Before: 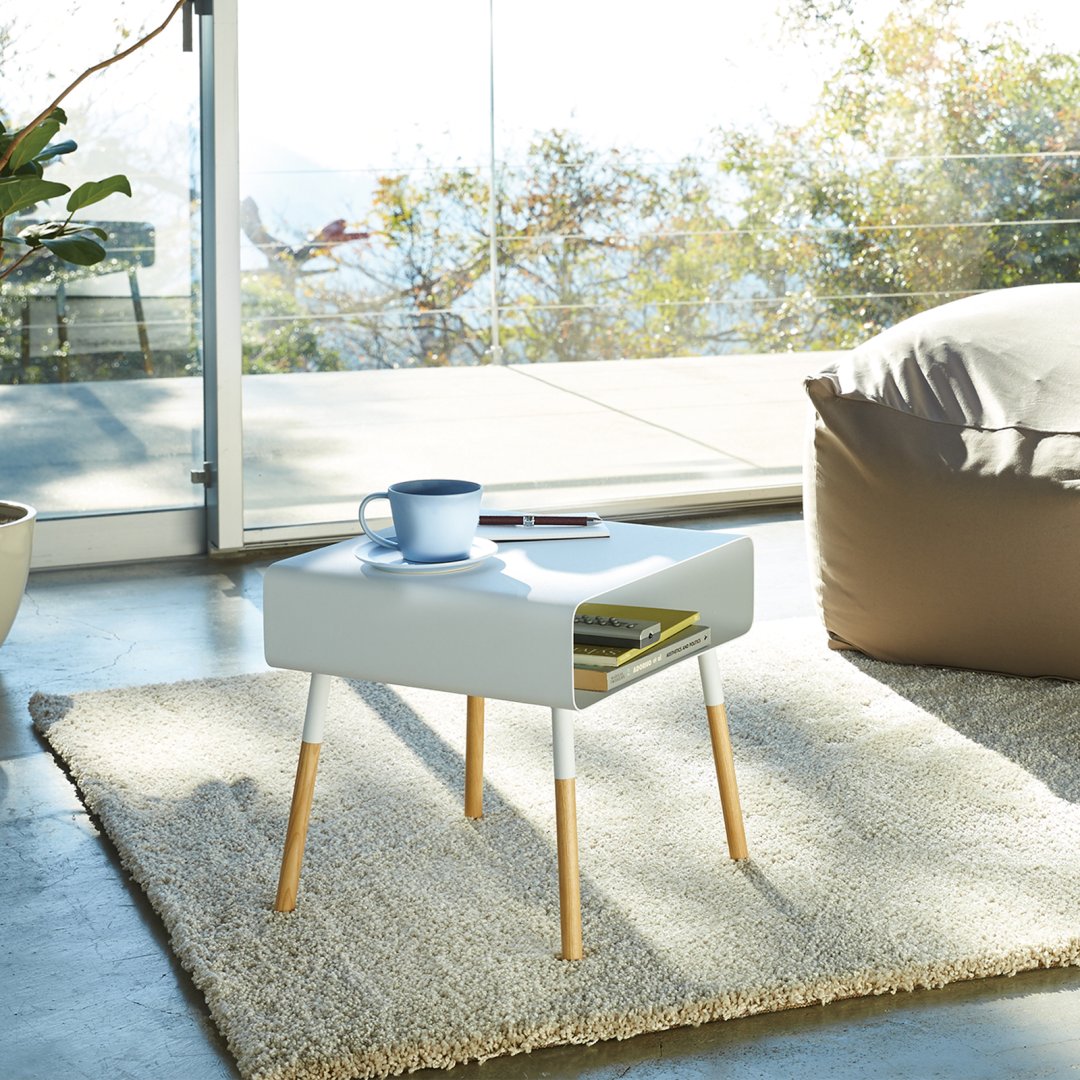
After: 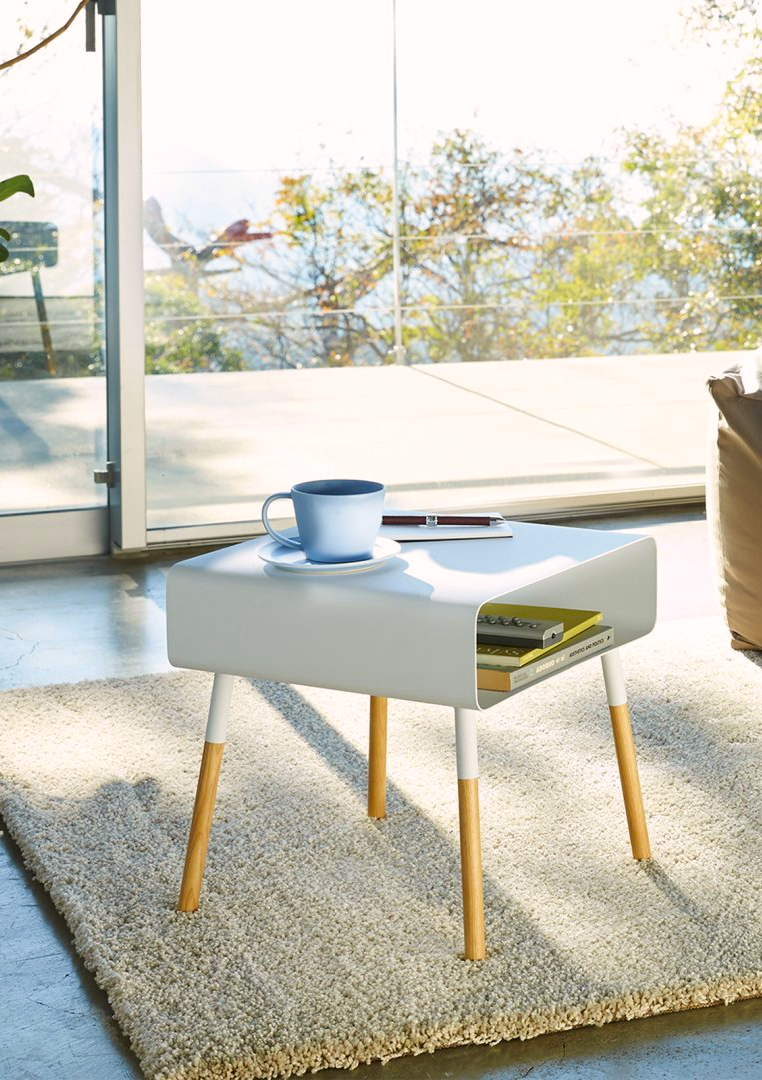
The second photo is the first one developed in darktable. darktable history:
color correction: highlights a* 3.3, highlights b* 1.74, saturation 1.22
crop and rotate: left 9.057%, right 20.312%
